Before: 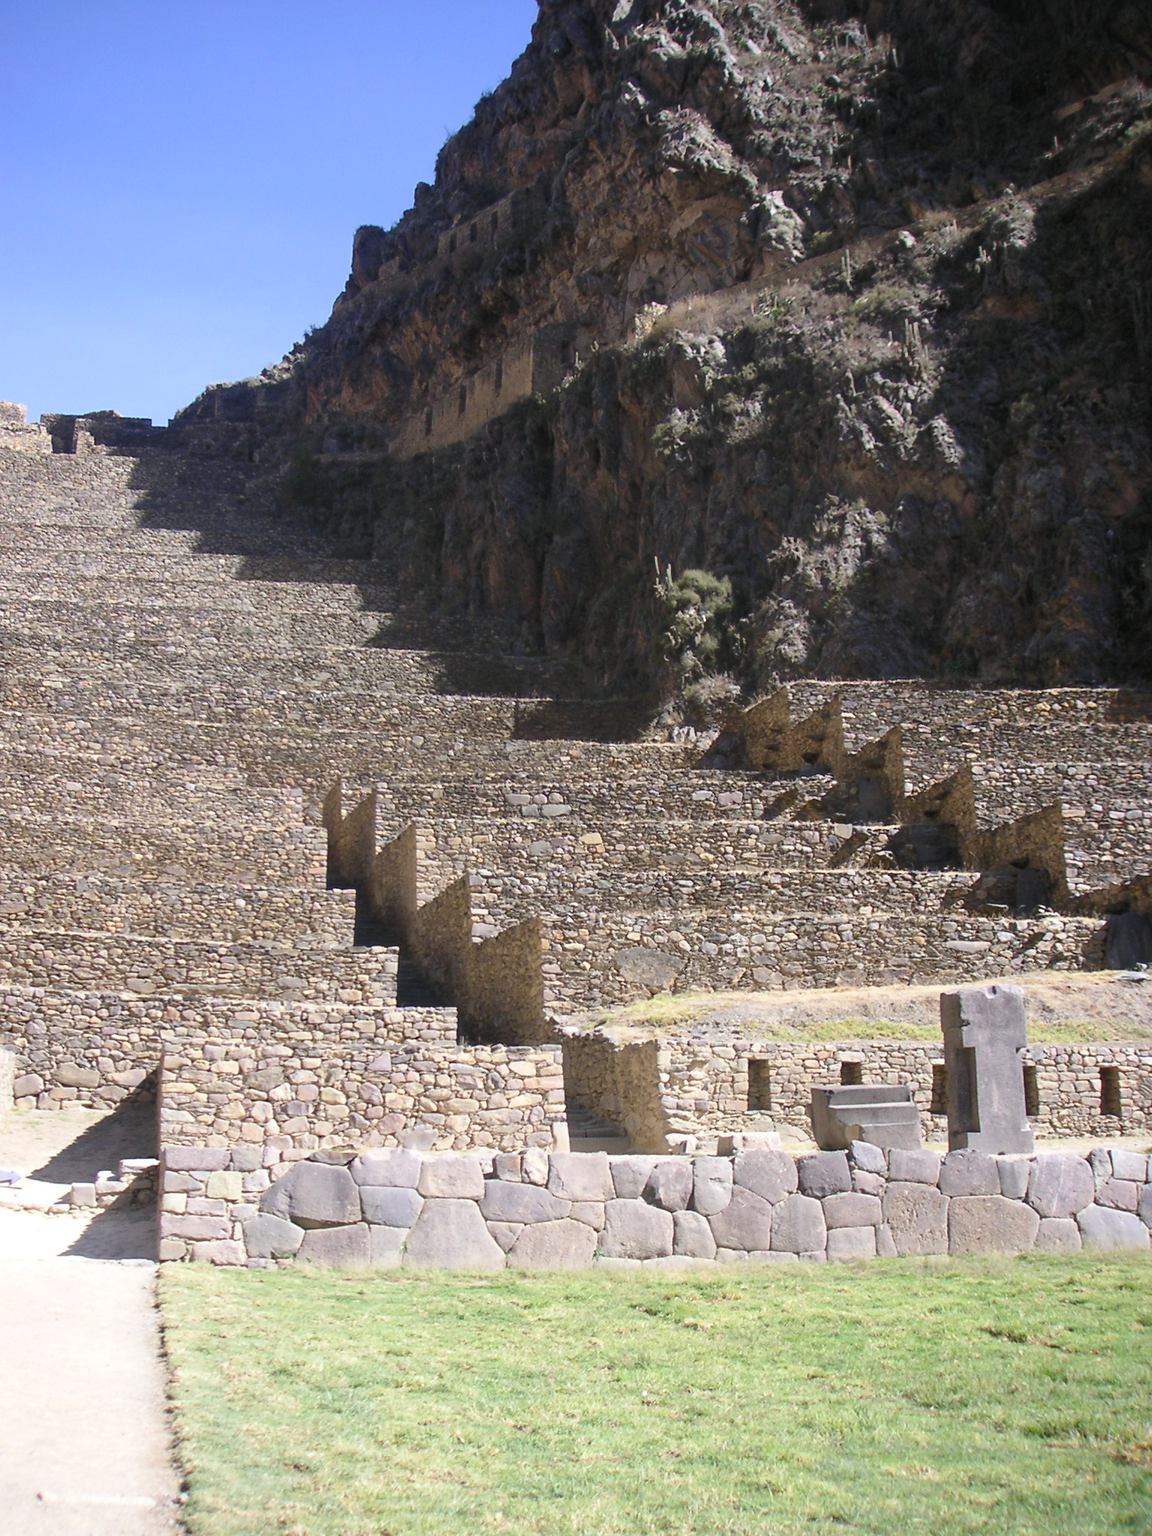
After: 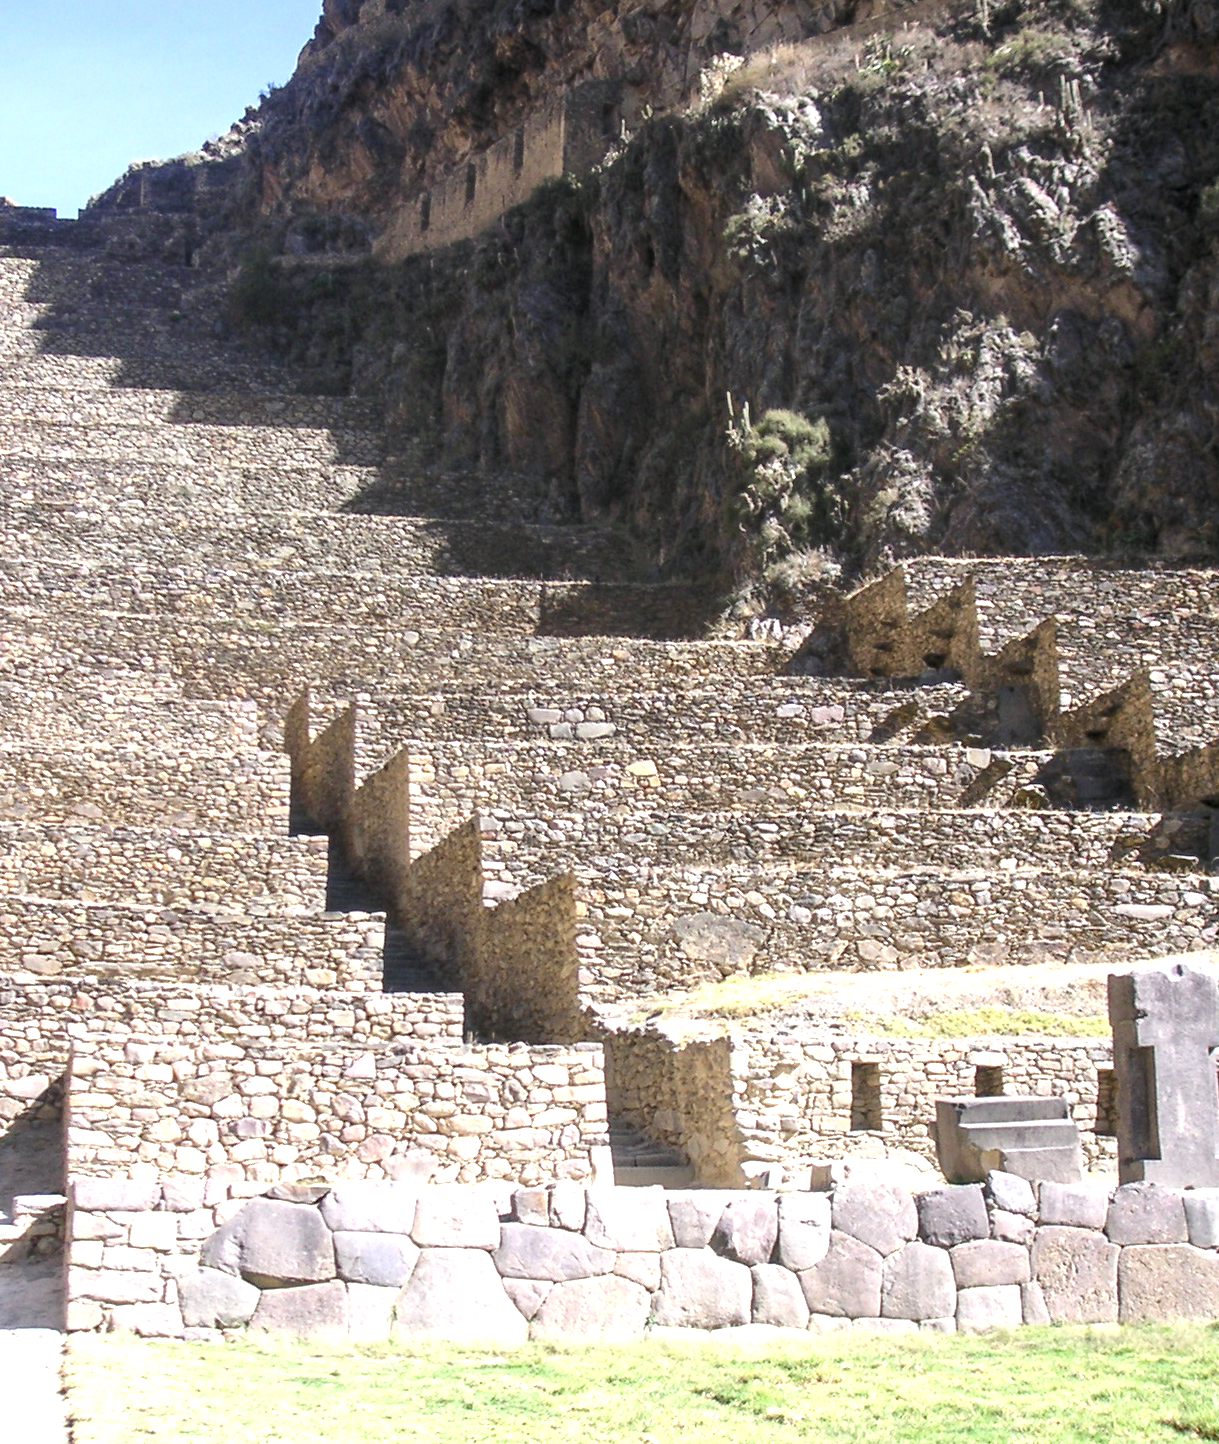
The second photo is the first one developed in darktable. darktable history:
tone equalizer: -8 EV -0.773 EV, -7 EV -0.724 EV, -6 EV -0.636 EV, -5 EV -0.371 EV, -3 EV 0.403 EV, -2 EV 0.6 EV, -1 EV 0.674 EV, +0 EV 0.72 EV, smoothing diameter 24.83%, edges refinement/feathering 9.02, preserve details guided filter
crop: left 9.528%, top 17.091%, right 11.095%, bottom 12.373%
local contrast: detail 130%
